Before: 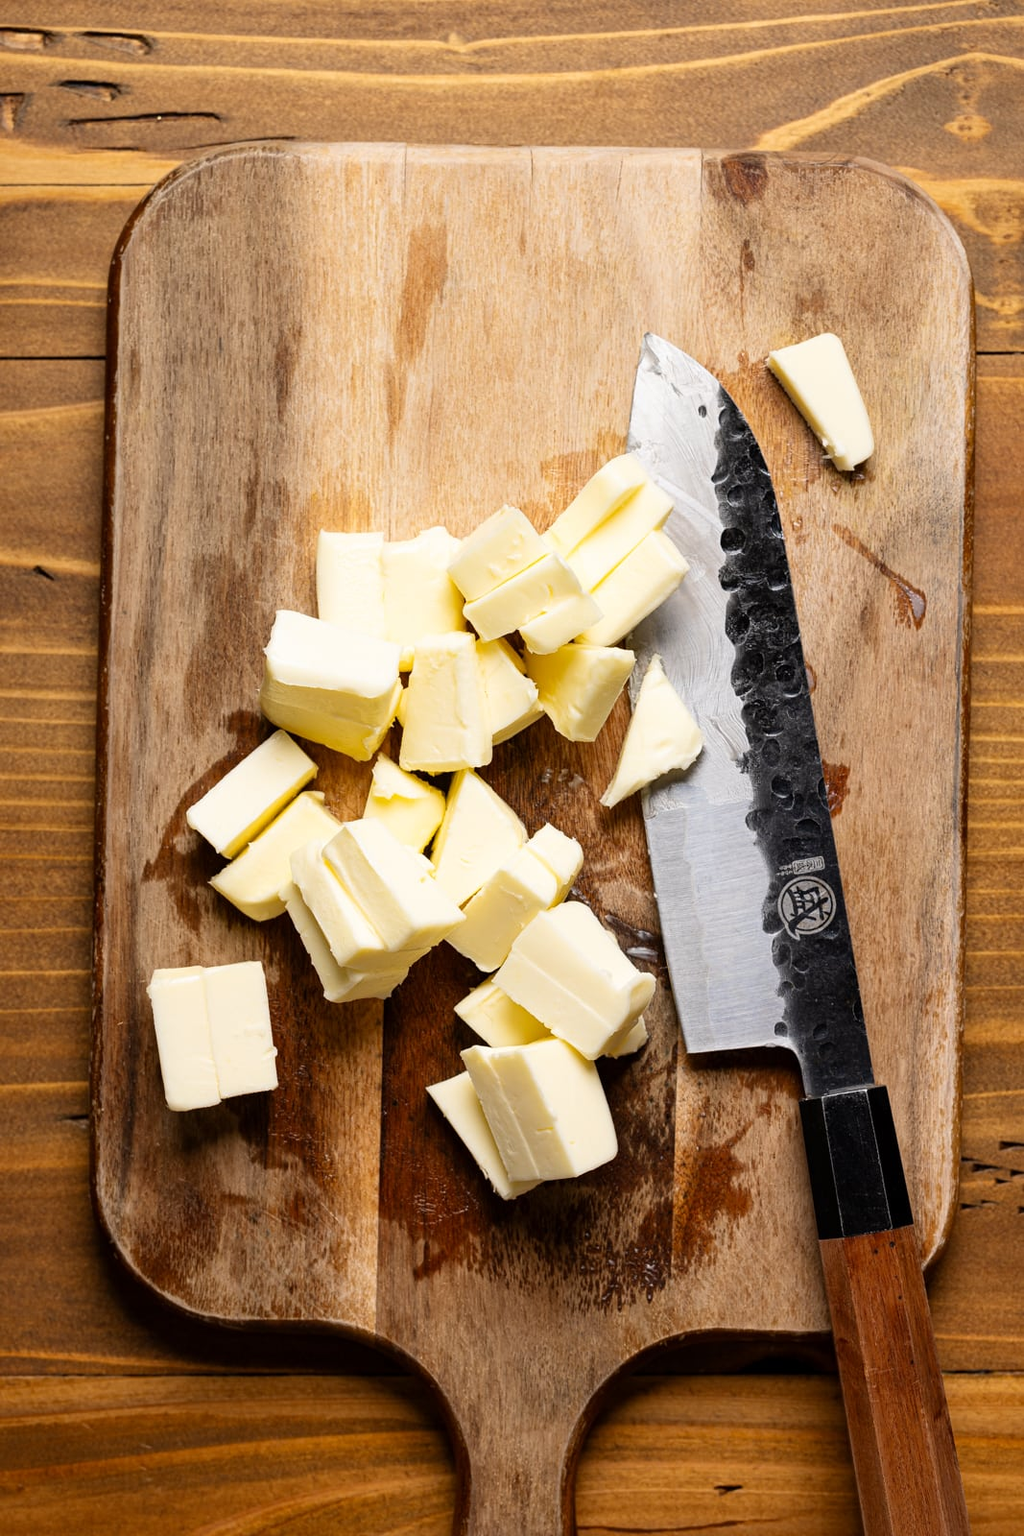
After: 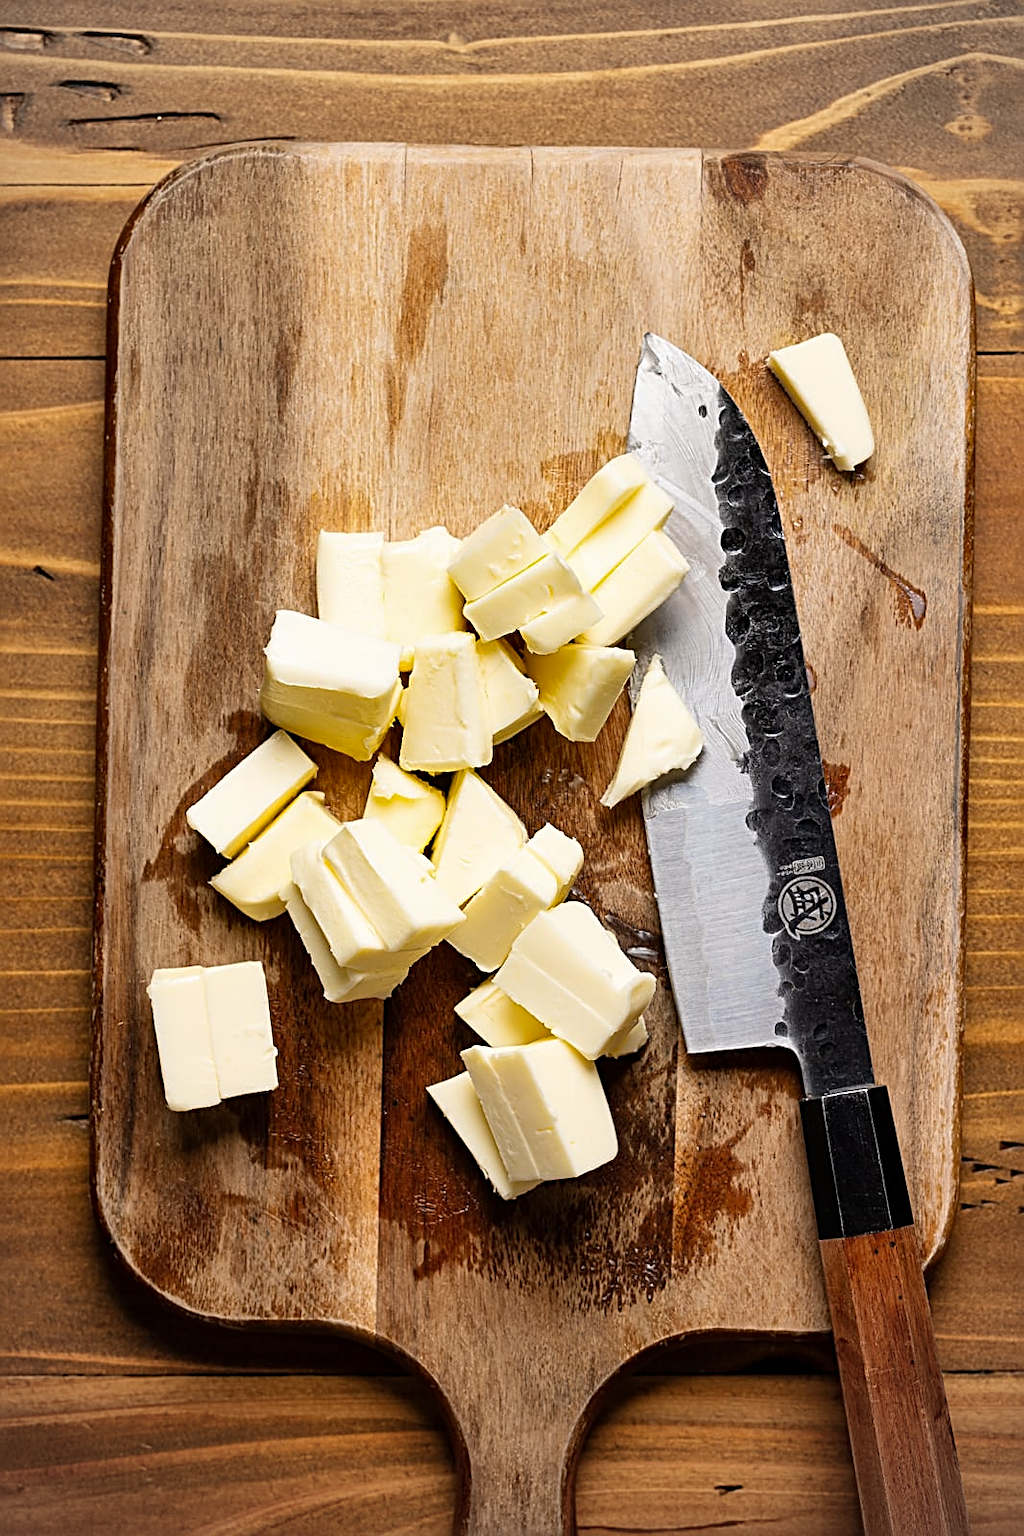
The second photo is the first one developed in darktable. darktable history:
sharpen: radius 2.532, amount 0.63
vignetting: brightness -0.293, unbound false
shadows and highlights: soften with gaussian
